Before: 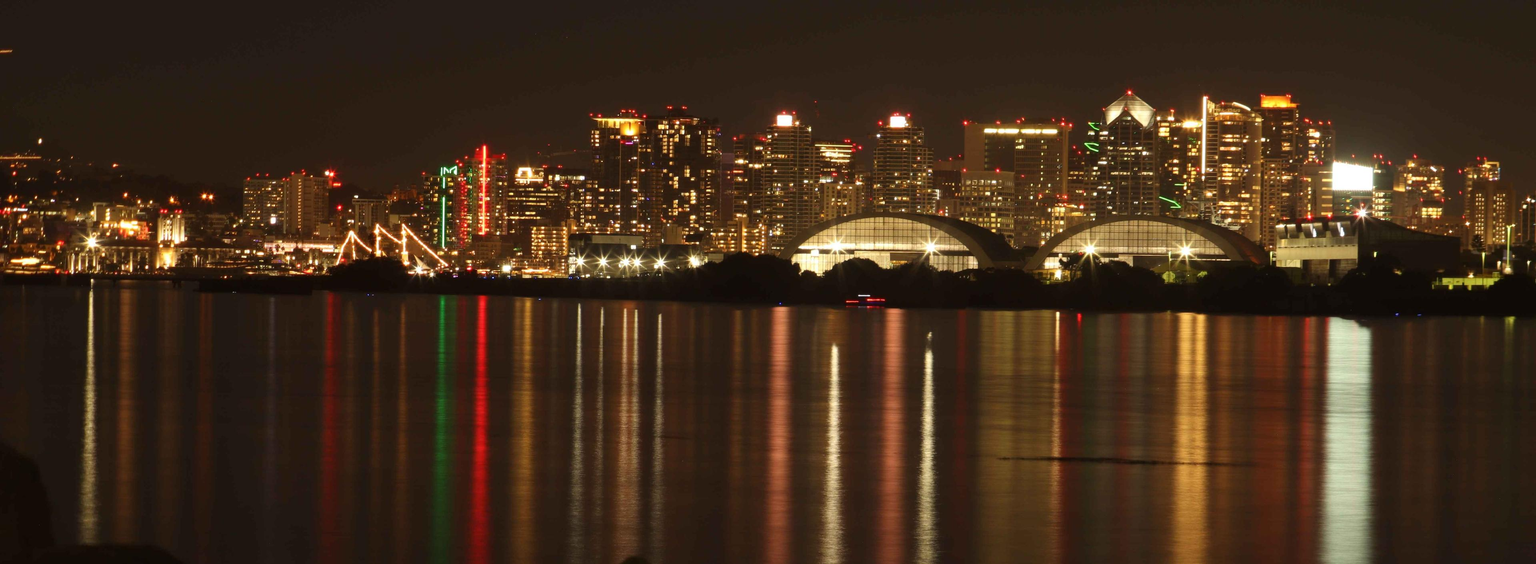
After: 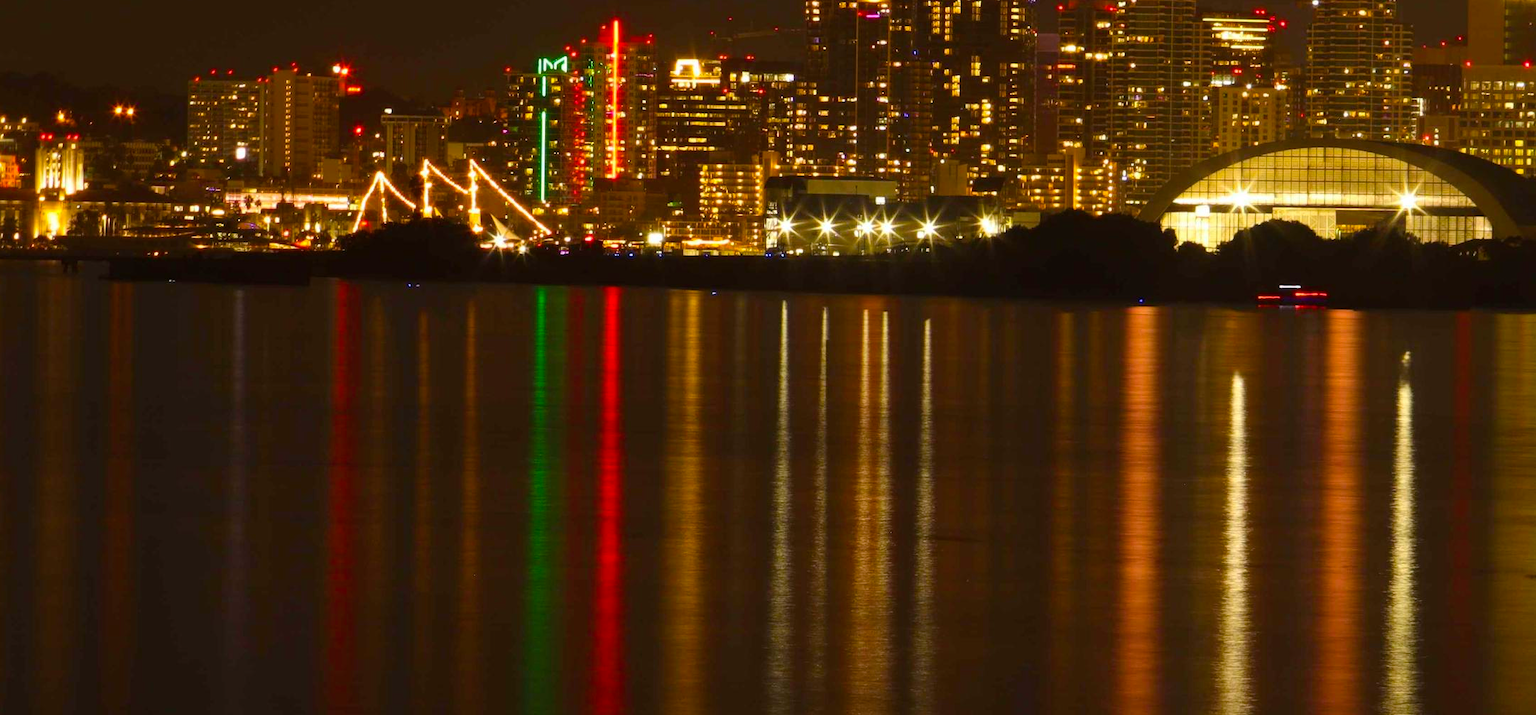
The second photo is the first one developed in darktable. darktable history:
color balance rgb: perceptual saturation grading › global saturation 30%, global vibrance 30%
crop: left 8.966%, top 23.852%, right 34.699%, bottom 4.703%
